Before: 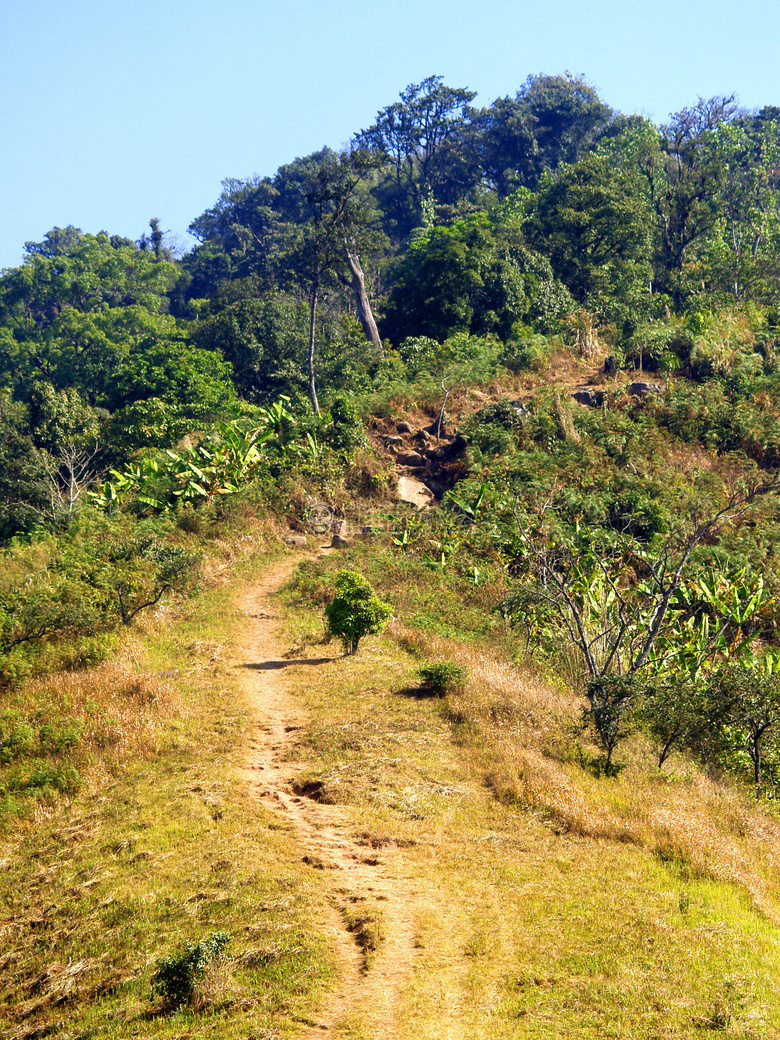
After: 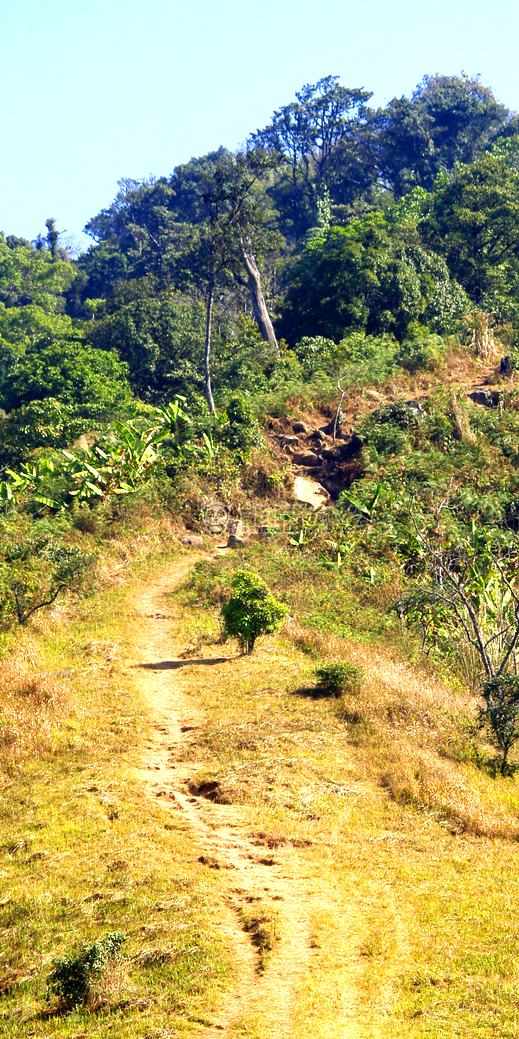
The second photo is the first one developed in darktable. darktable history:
exposure: exposure 0.493 EV, compensate highlight preservation false
crop and rotate: left 13.409%, right 19.924%
haze removal: compatibility mode true, adaptive false
